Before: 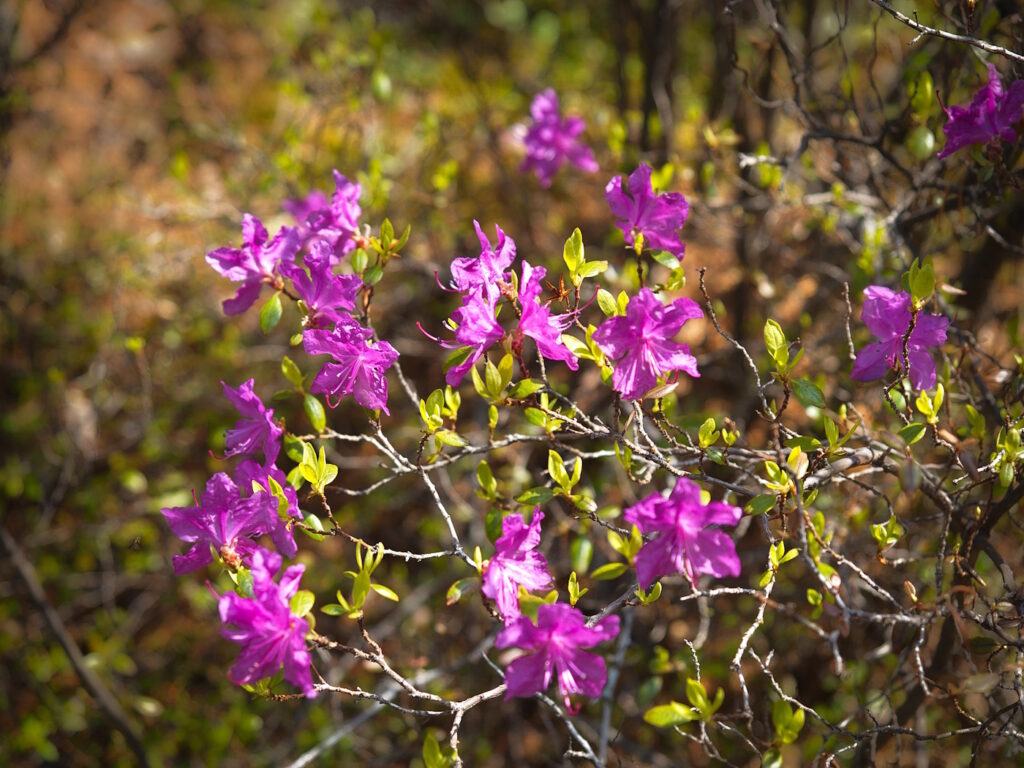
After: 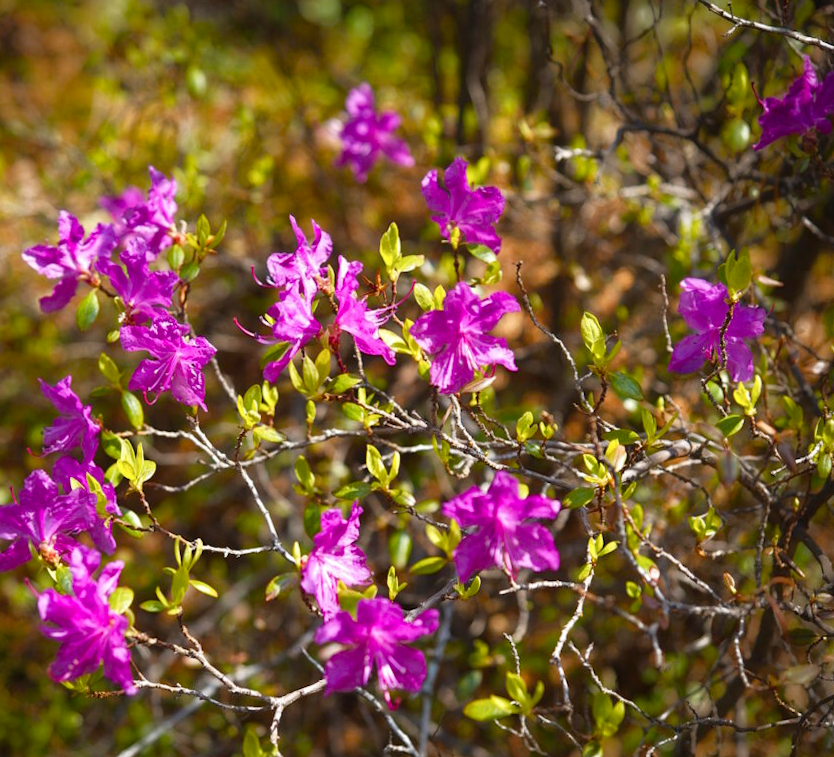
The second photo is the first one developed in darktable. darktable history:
crop: left 17.582%, bottom 0.031%
shadows and highlights: shadows 32, highlights -32, soften with gaussian
bloom: size 3%, threshold 100%, strength 0%
rotate and perspective: rotation -0.45°, automatic cropping original format, crop left 0.008, crop right 0.992, crop top 0.012, crop bottom 0.988
color balance rgb: perceptual saturation grading › global saturation 20%, perceptual saturation grading › highlights -25%, perceptual saturation grading › shadows 25%
